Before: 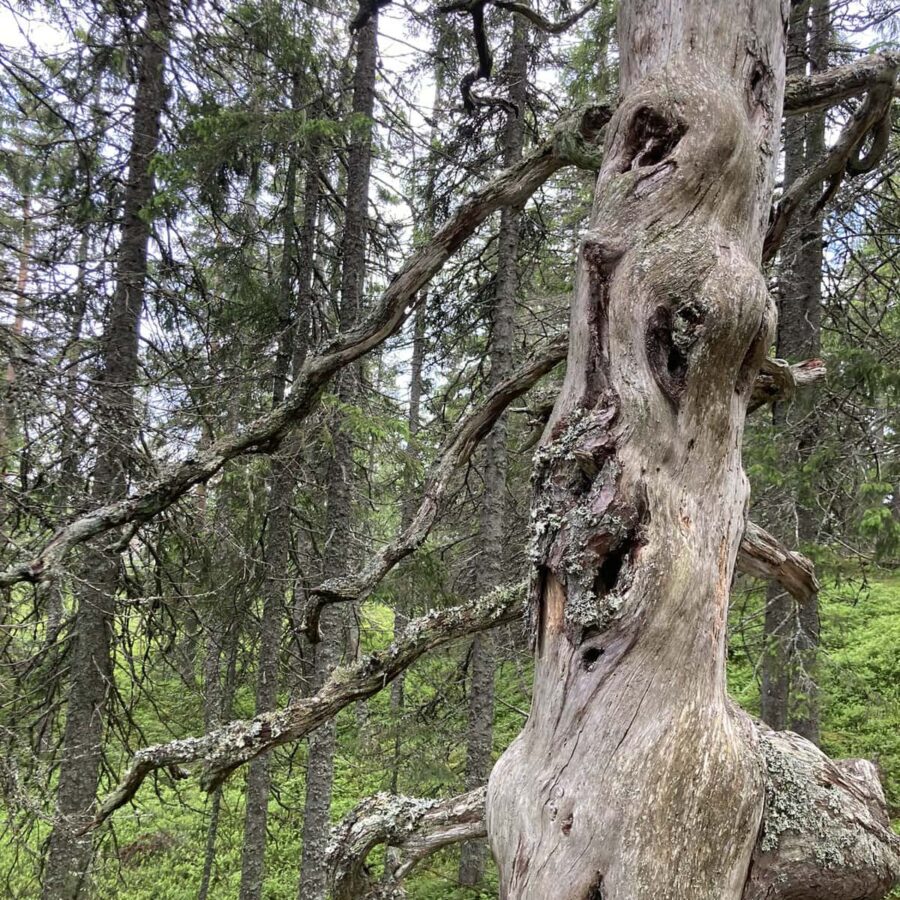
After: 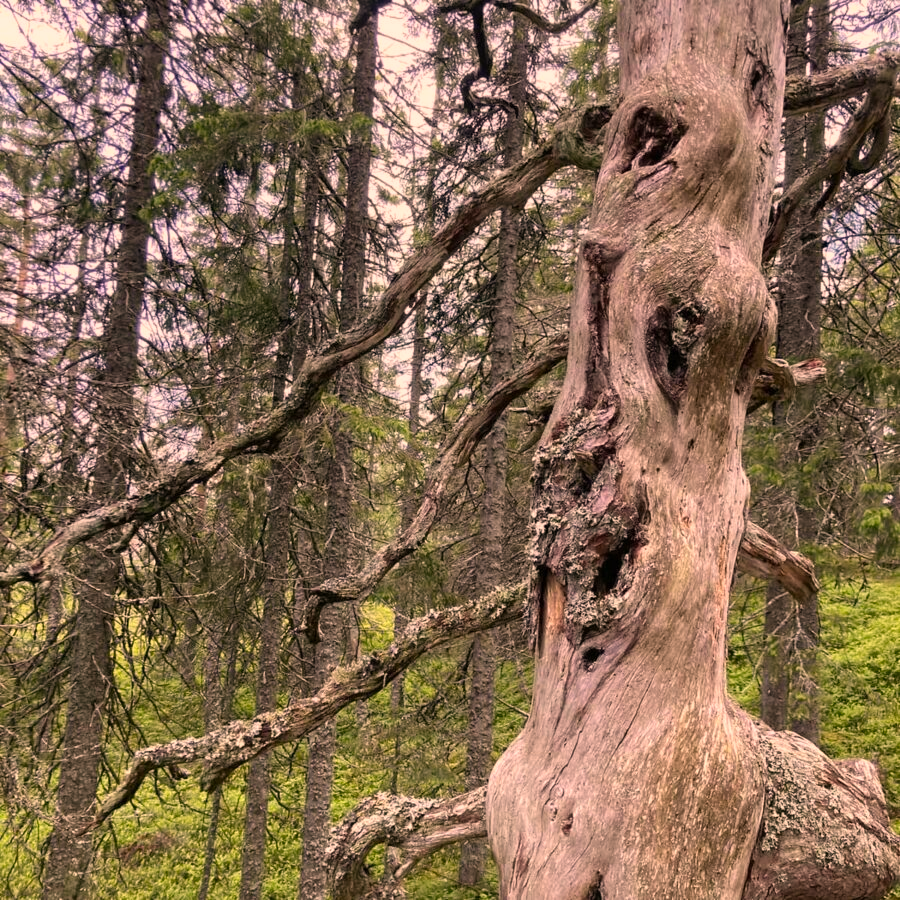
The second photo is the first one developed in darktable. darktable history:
color correction: highlights a* 21.16, highlights b* 19.61
contrast brightness saturation: saturation -0.05
